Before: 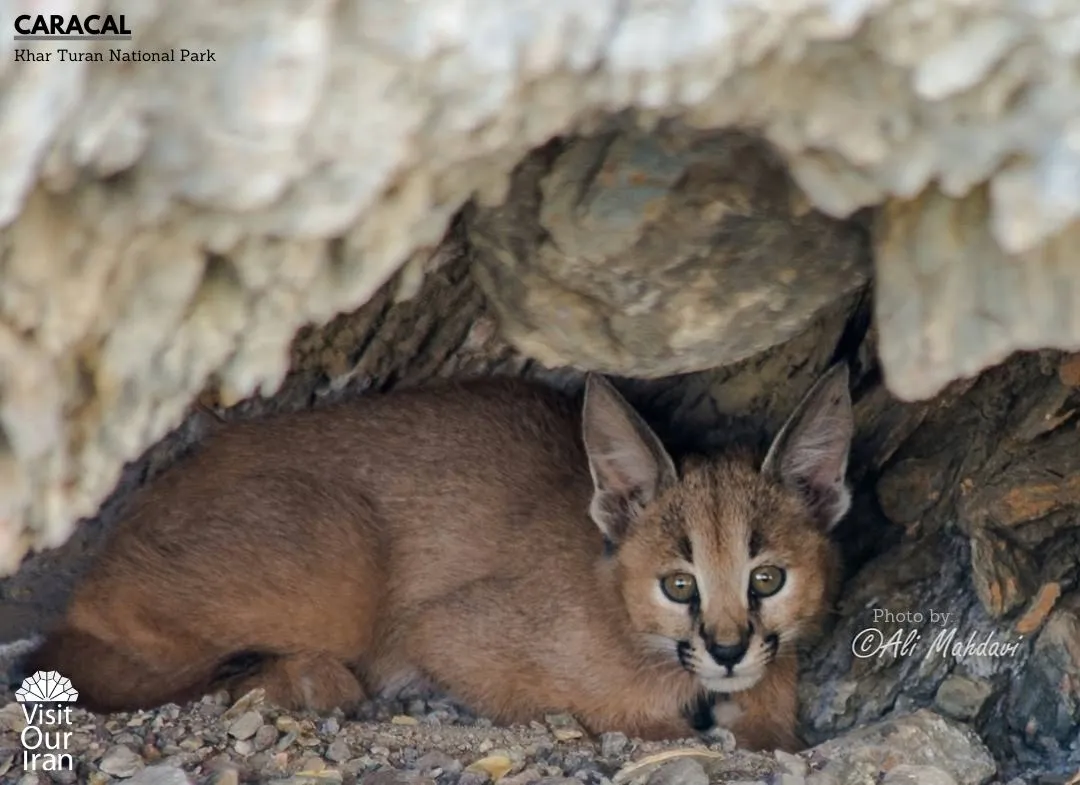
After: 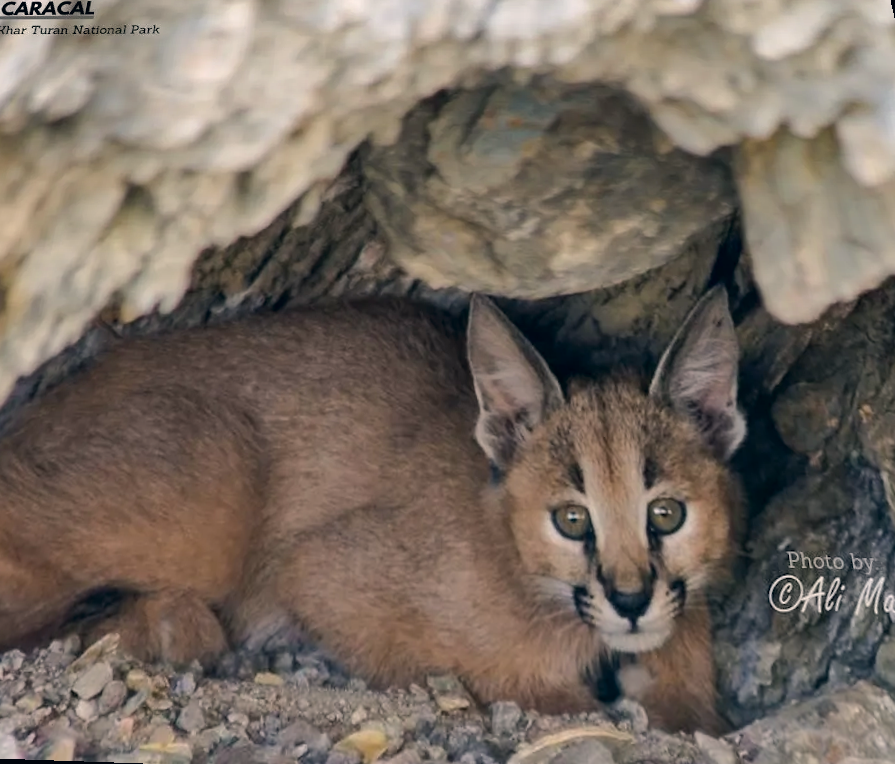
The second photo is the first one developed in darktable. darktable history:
rotate and perspective: rotation 0.72°, lens shift (vertical) -0.352, lens shift (horizontal) -0.051, crop left 0.152, crop right 0.859, crop top 0.019, crop bottom 0.964
shadows and highlights: low approximation 0.01, soften with gaussian
color correction: highlights a* 5.38, highlights b* 5.3, shadows a* -4.26, shadows b* -5.11
